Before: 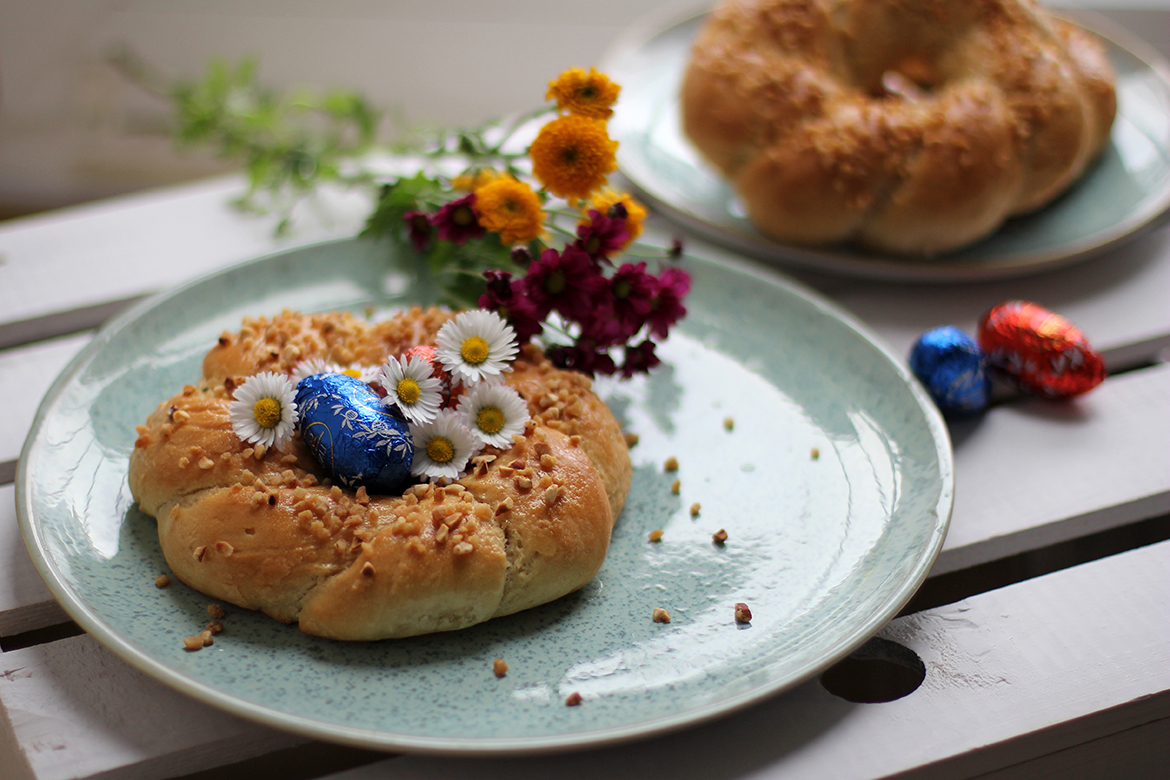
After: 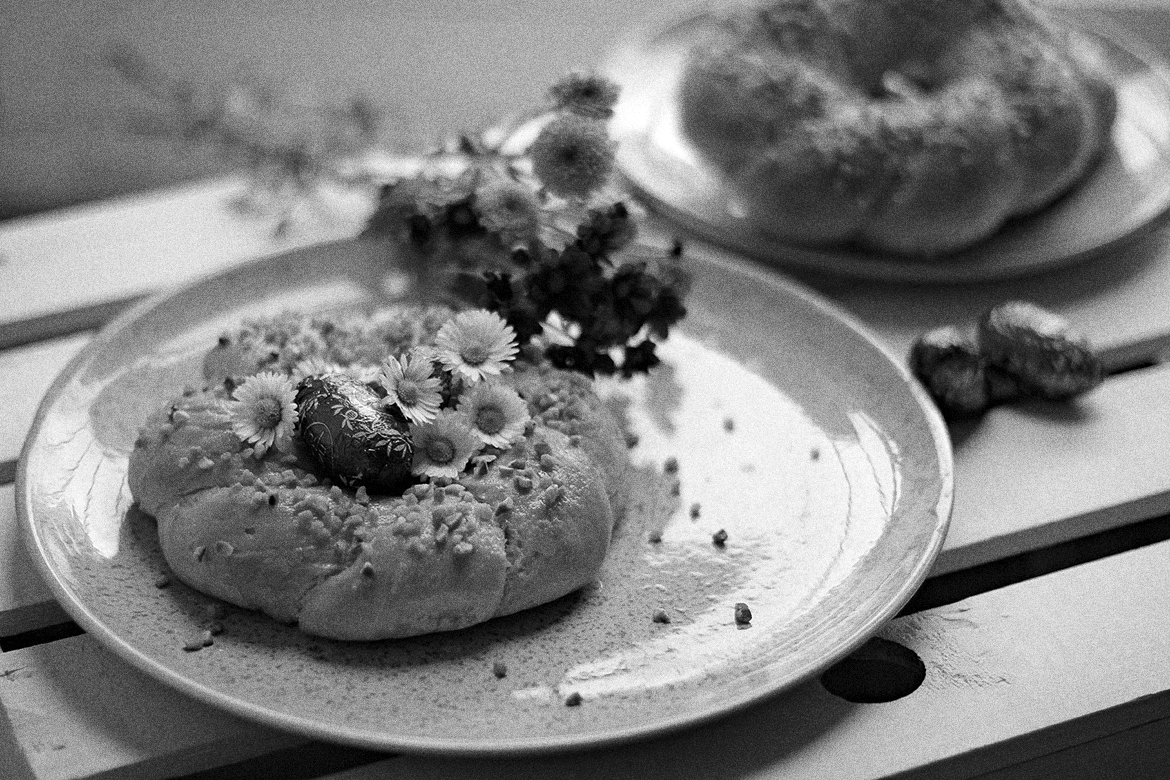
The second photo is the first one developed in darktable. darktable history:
grain: coarseness 14.49 ISO, strength 48.04%, mid-tones bias 35%
contrast brightness saturation: contrast 0.09, saturation 0.28
haze removal: compatibility mode true, adaptive false
monochrome: on, module defaults
